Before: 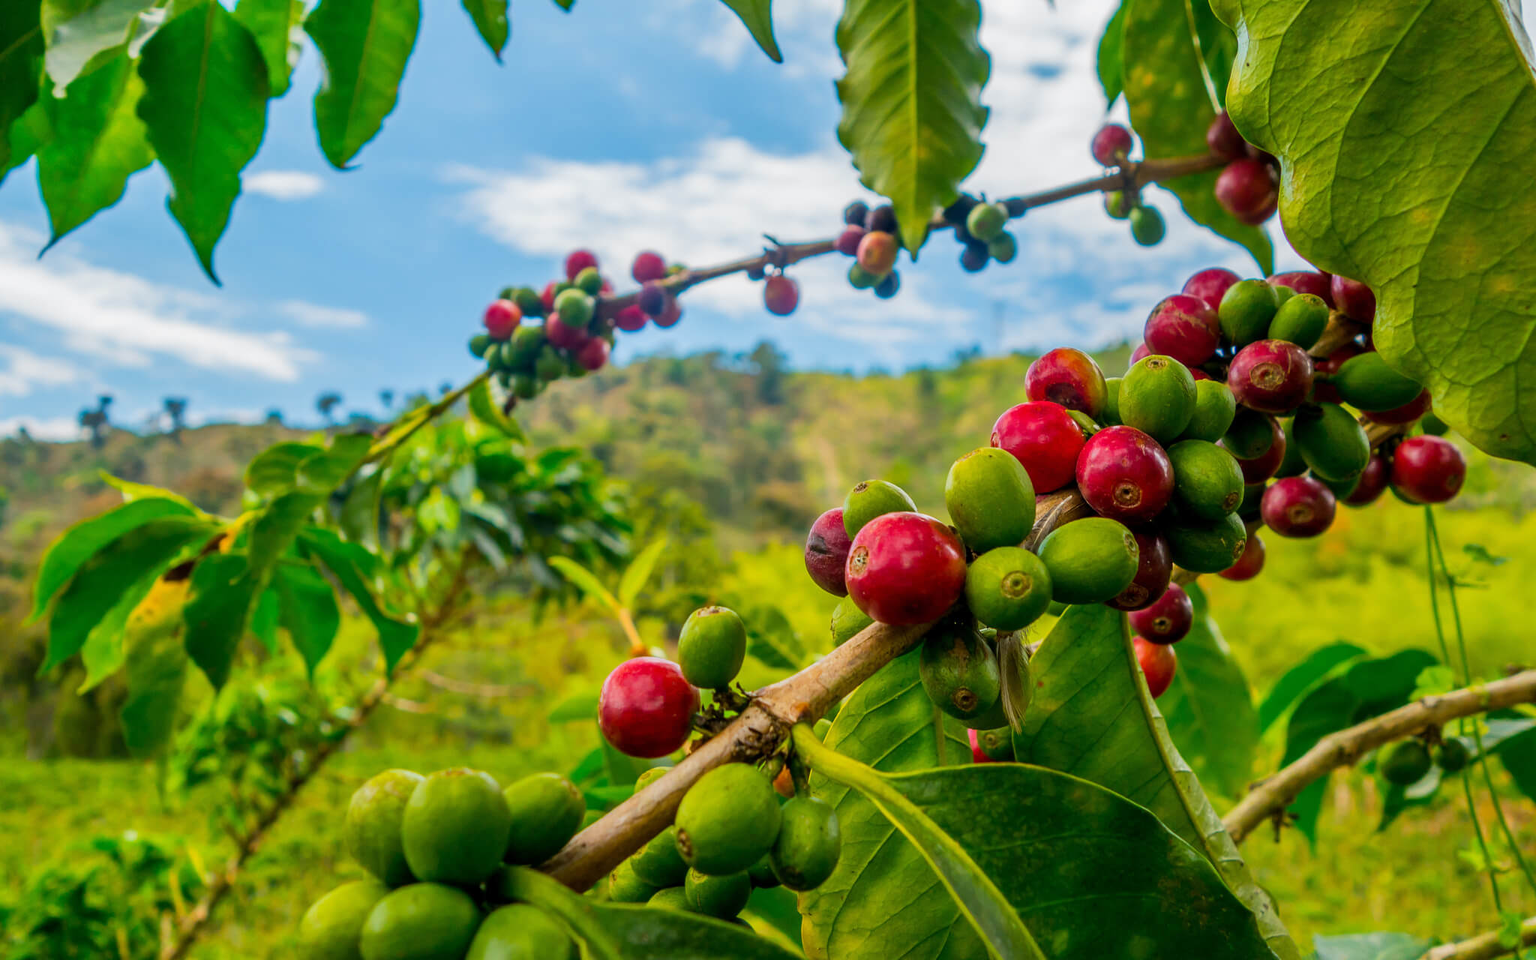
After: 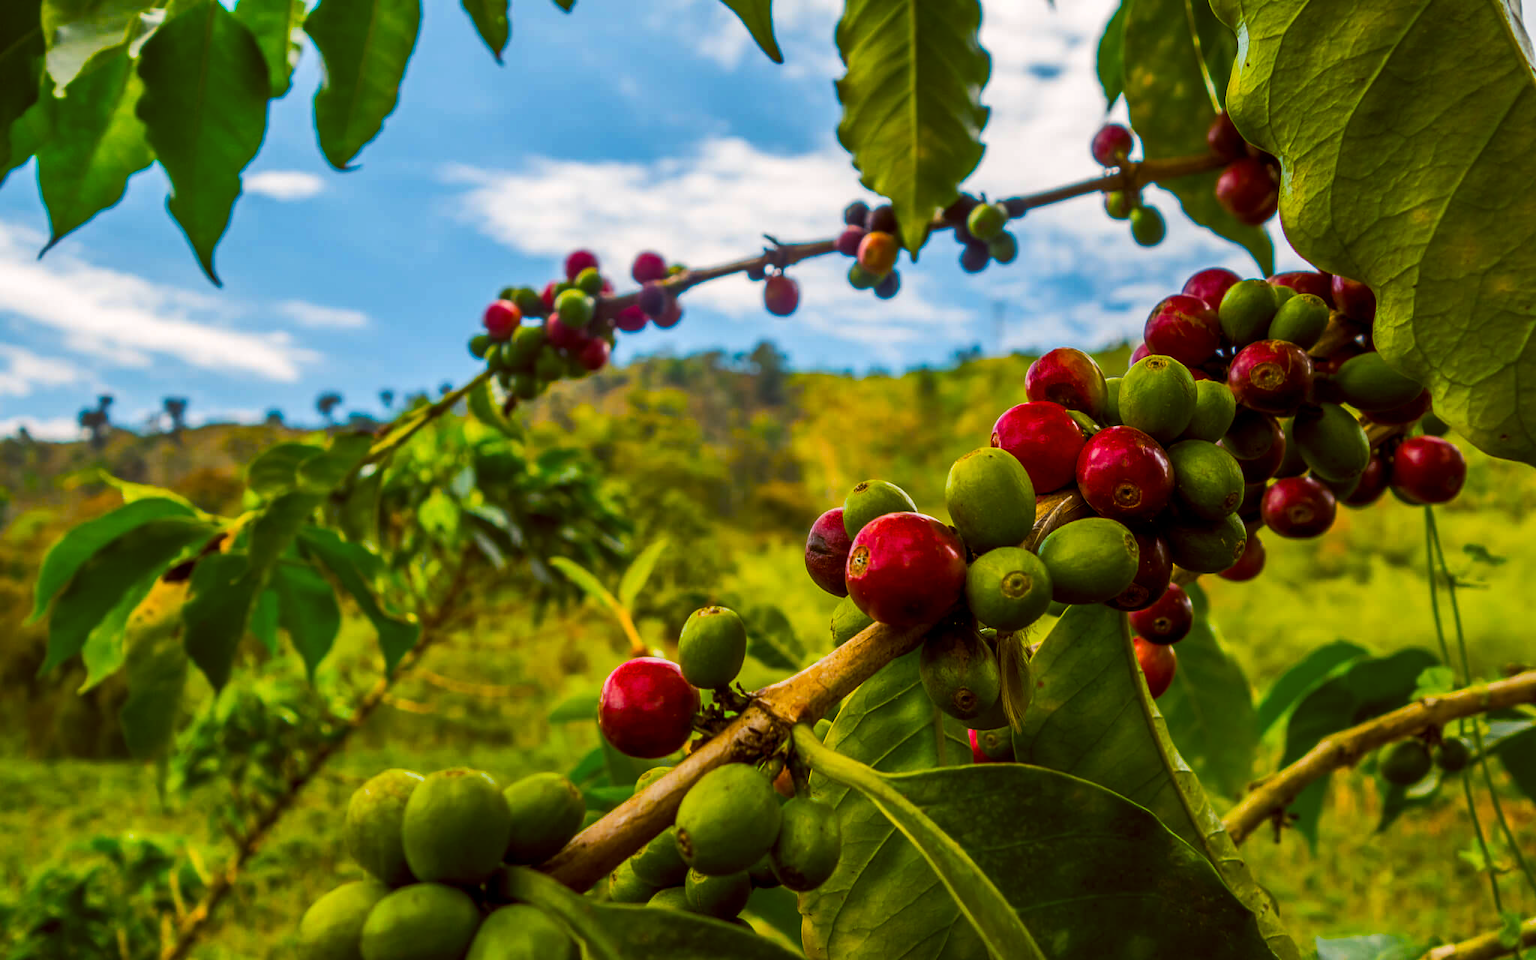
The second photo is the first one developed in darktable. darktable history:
tone equalizer: -7 EV 0.132 EV, edges refinement/feathering 500, mask exposure compensation -1.57 EV, preserve details no
color balance rgb: global offset › chroma 0.402%, global offset › hue 36.64°, perceptual saturation grading › global saturation 61.323%, perceptual saturation grading › highlights 20.203%, perceptual saturation grading › shadows -49.827%, perceptual brilliance grading › highlights 4.174%, perceptual brilliance grading › mid-tones -17.24%, perceptual brilliance grading › shadows -40.657%, global vibrance -24.613%
